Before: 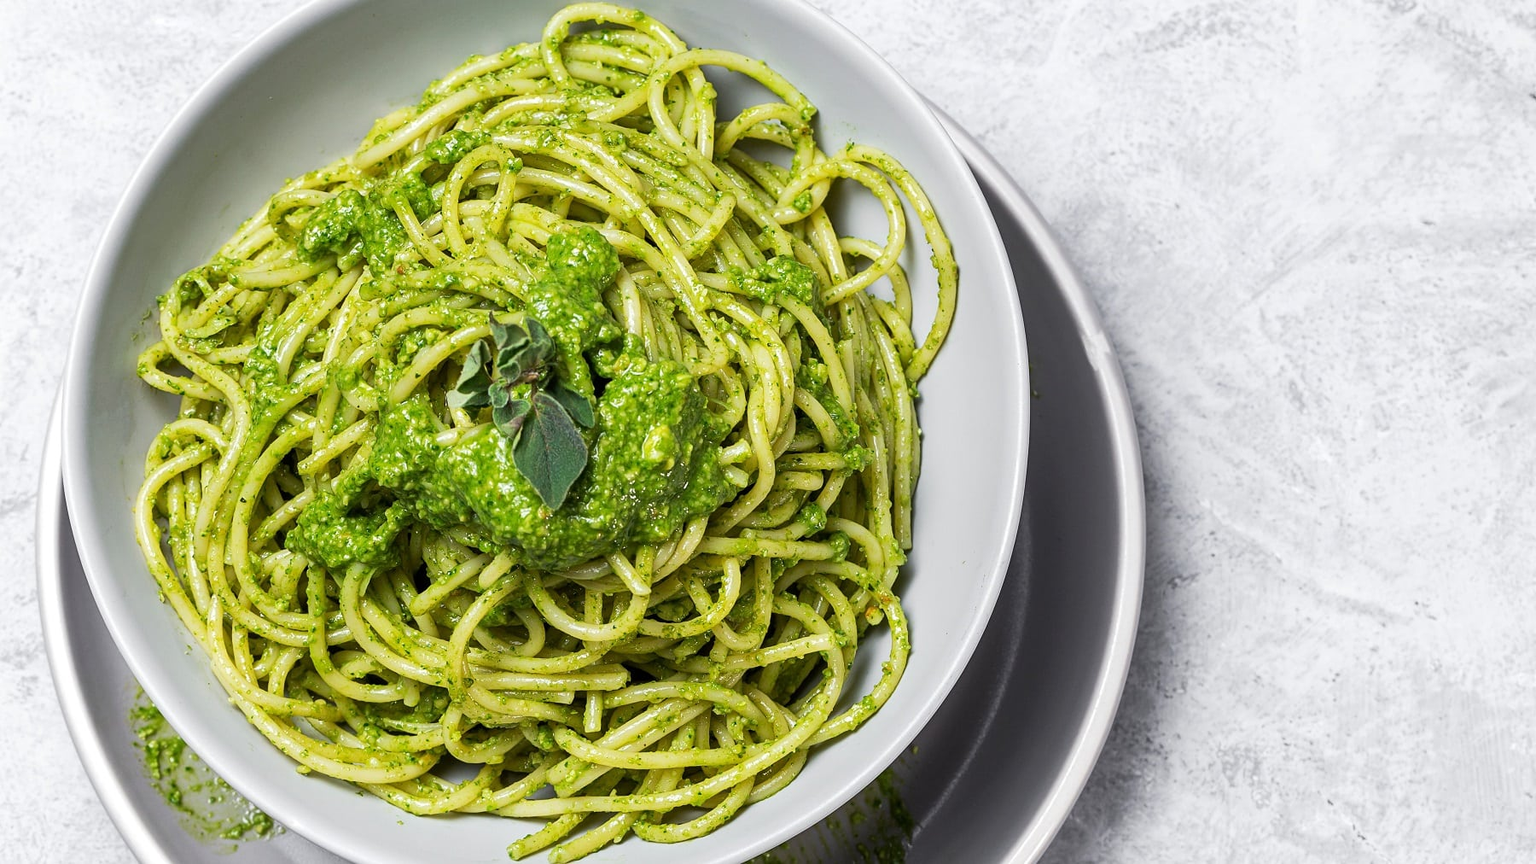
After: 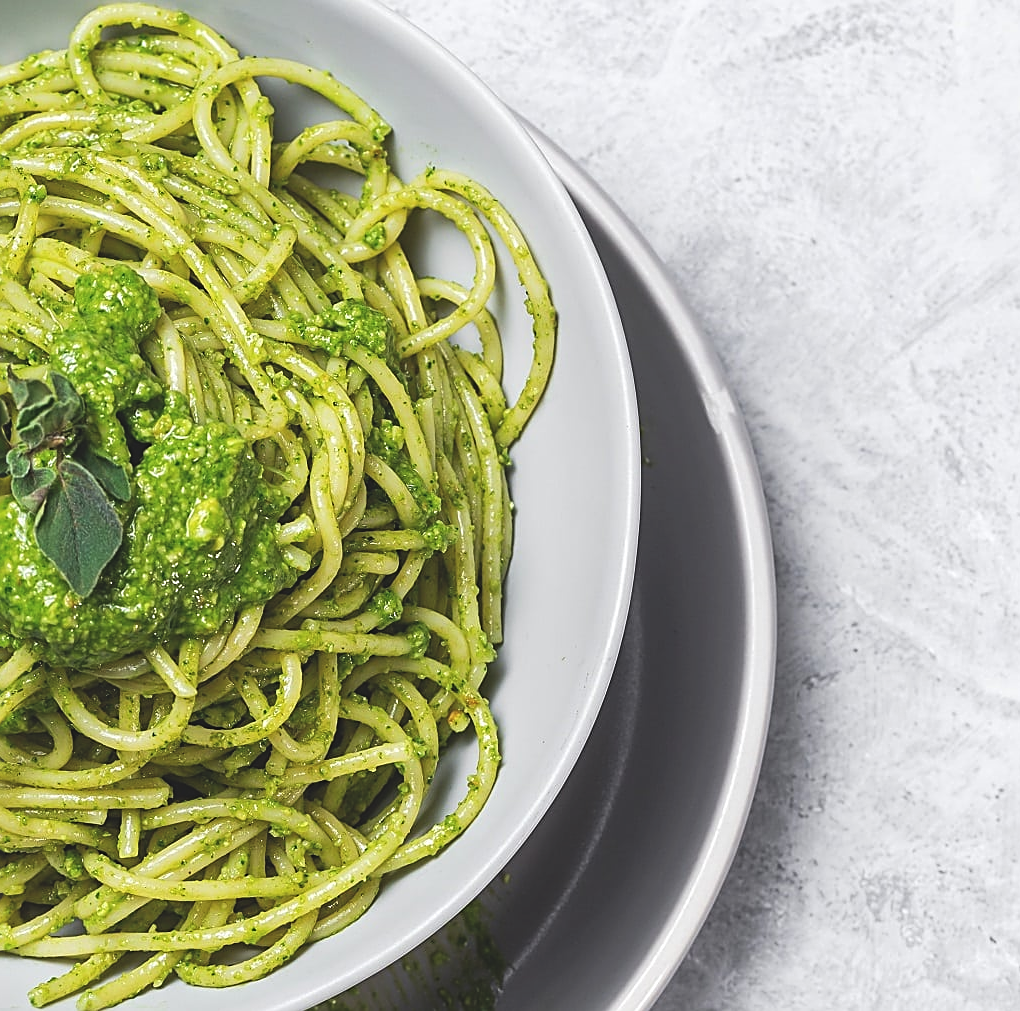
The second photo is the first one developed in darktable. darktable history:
crop: left 31.462%, top 0.013%, right 11.871%
sharpen: amount 0.495
exposure: black level correction -0.015, compensate highlight preservation false
